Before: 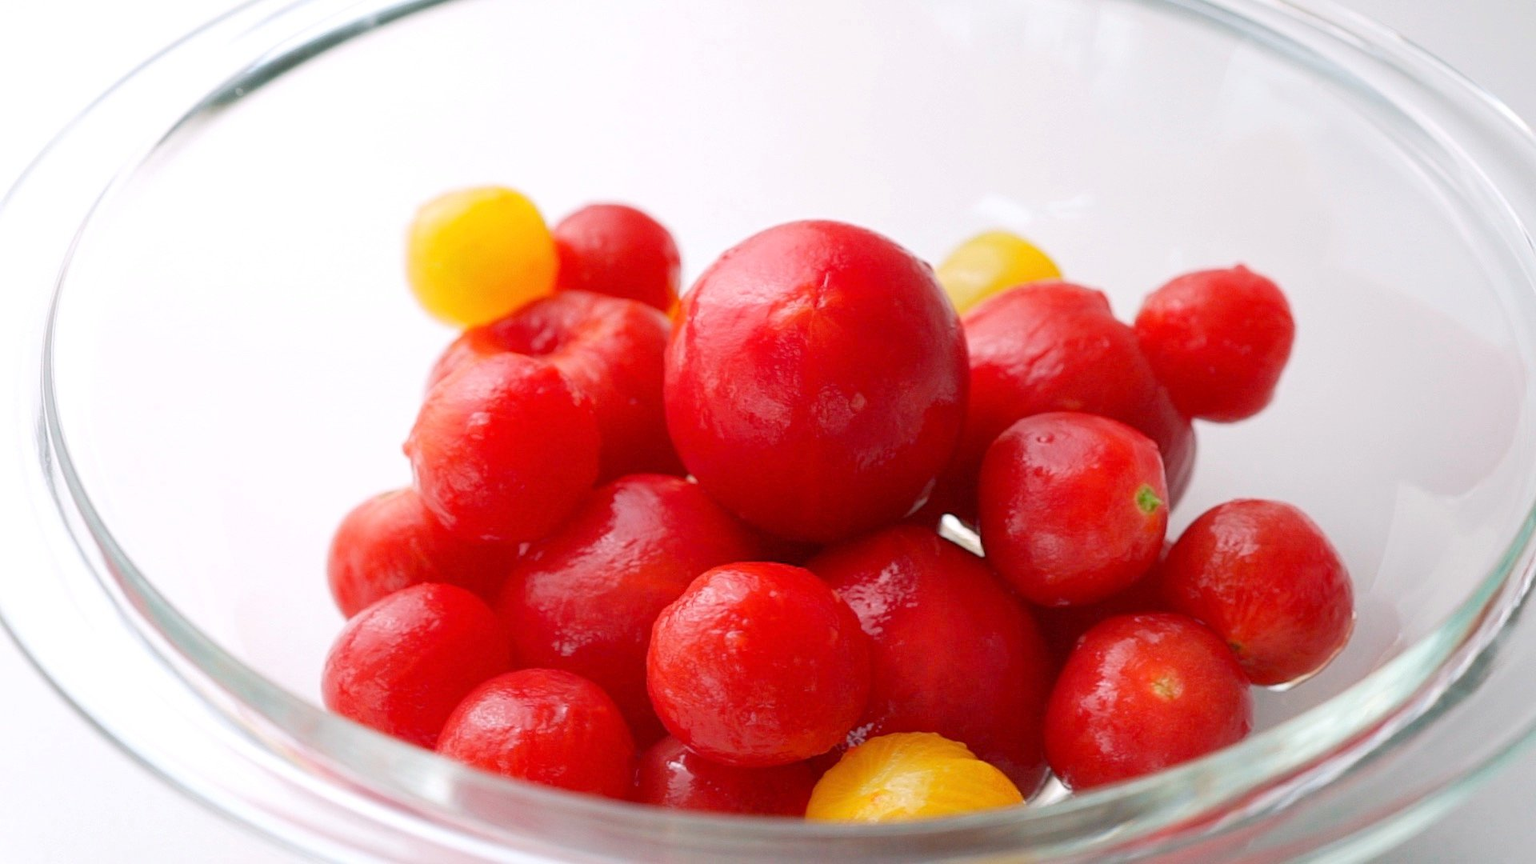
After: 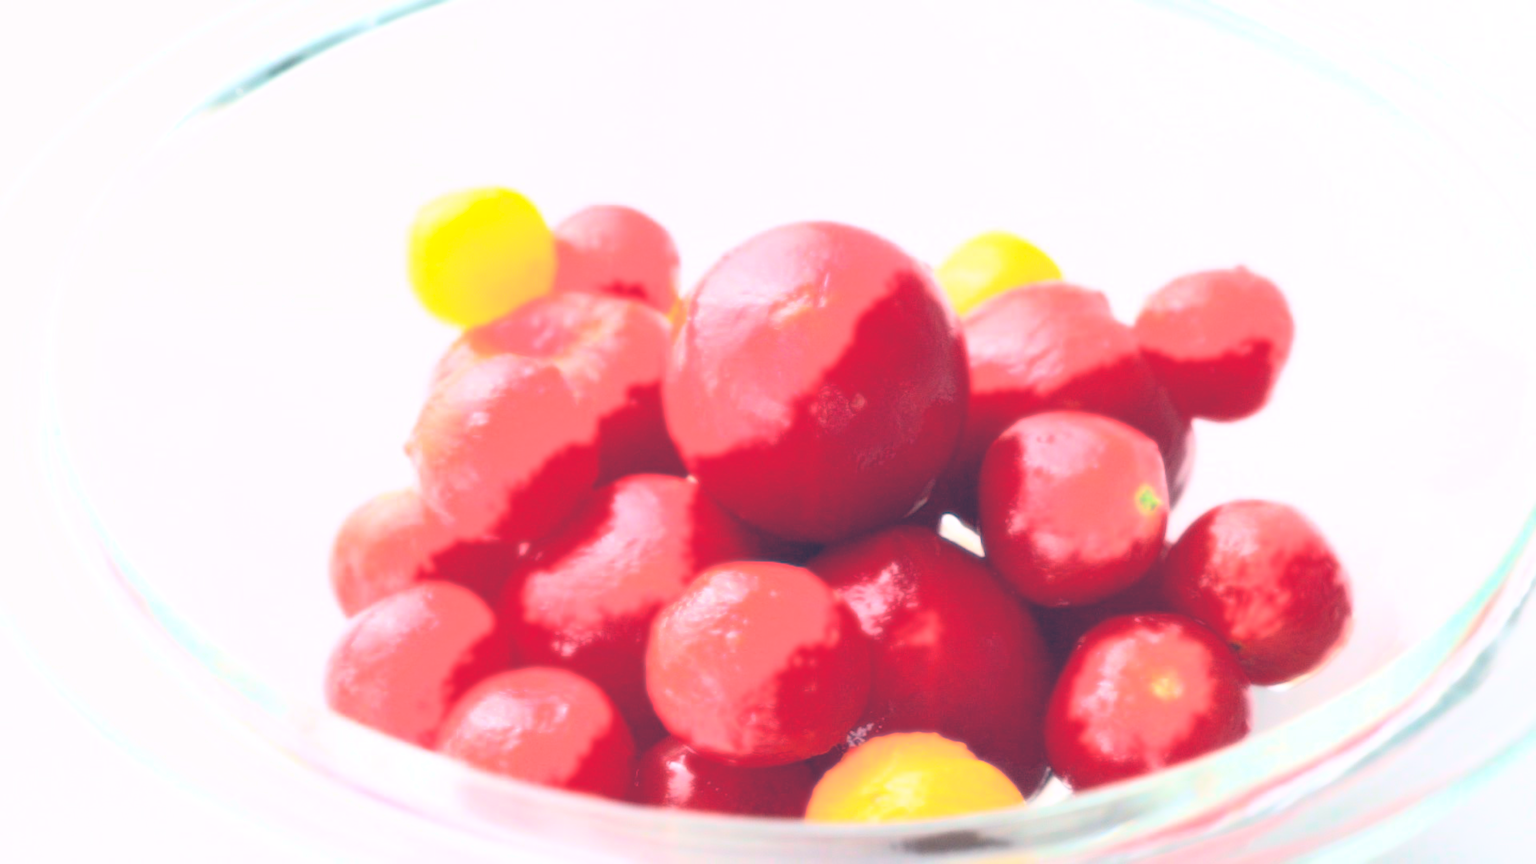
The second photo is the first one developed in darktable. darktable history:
bloom: size 0%, threshold 54.82%, strength 8.31%
color balance: lift [1.016, 0.983, 1, 1.017], gamma [0.958, 1, 1, 1], gain [0.981, 1.007, 0.993, 1.002], input saturation 118.26%, contrast 13.43%, contrast fulcrum 21.62%, output saturation 82.76%
contrast brightness saturation: brightness 0.15
color balance rgb: shadows lift › hue 87.51°, highlights gain › chroma 0.68%, highlights gain › hue 55.1°, global offset › chroma 0.13%, global offset › hue 253.66°, linear chroma grading › global chroma 0.5%, perceptual saturation grading › global saturation 16.38%
